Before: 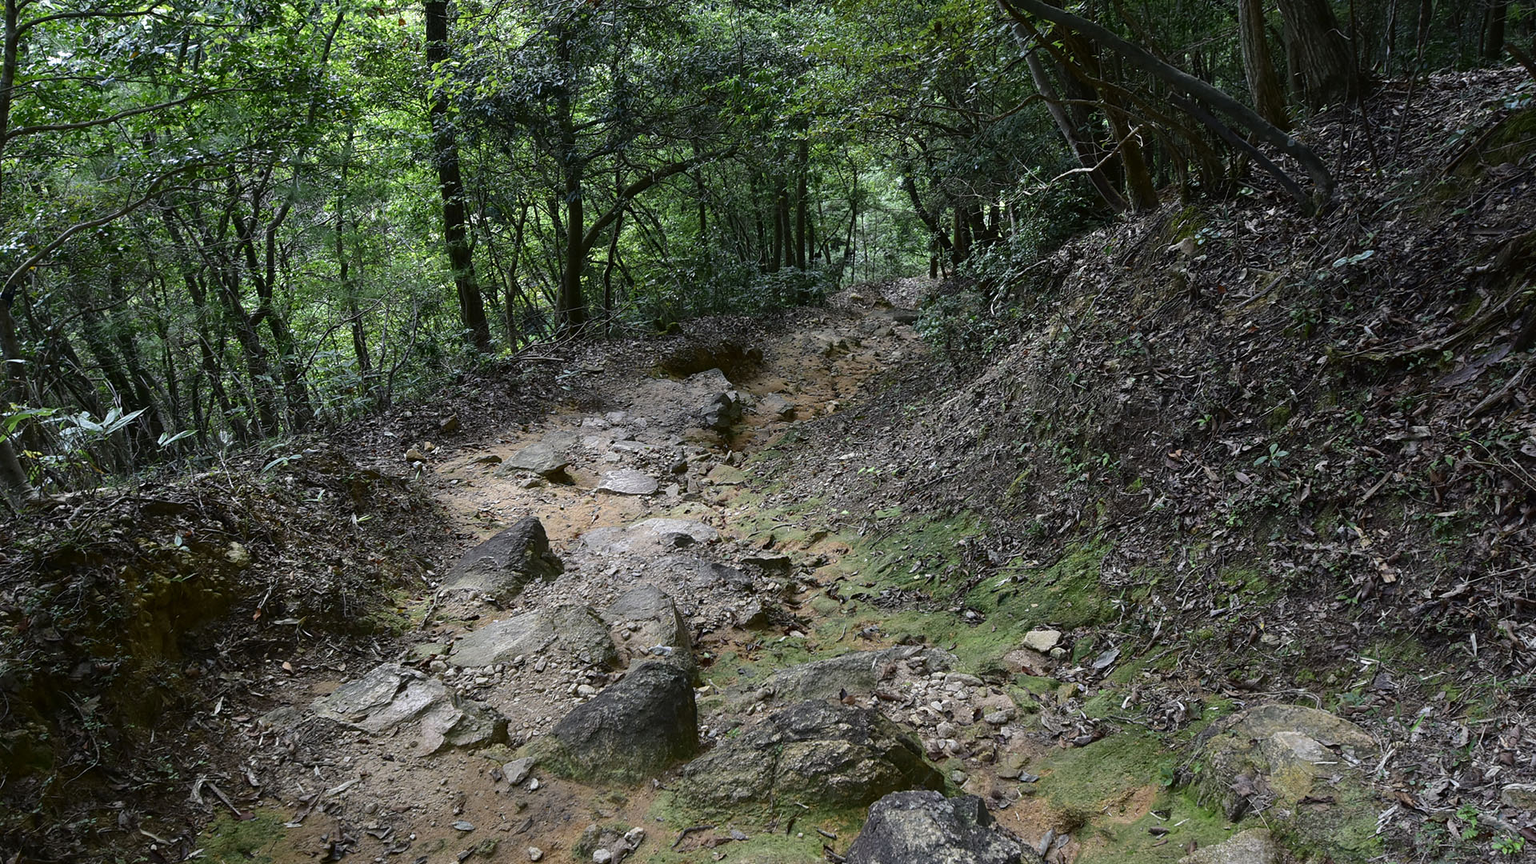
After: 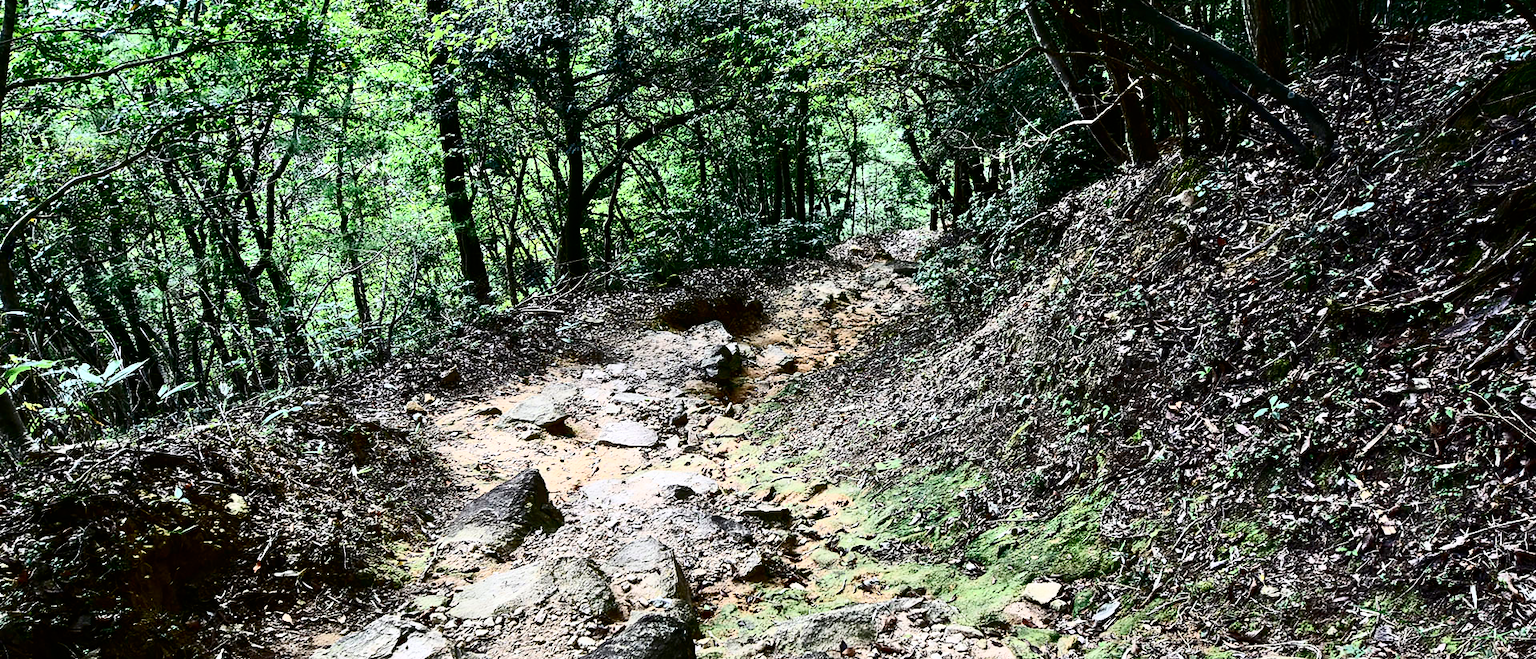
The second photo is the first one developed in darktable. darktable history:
tone equalizer: -7 EV 0.15 EV, -6 EV 0.607 EV, -5 EV 1.13 EV, -4 EV 1.35 EV, -3 EV 1.13 EV, -2 EV 0.6 EV, -1 EV 0.168 EV
contrast brightness saturation: contrast 0.936, brightness 0.192
crop: top 5.619%, bottom 17.993%
exposure: exposure -0.152 EV, compensate highlight preservation false
